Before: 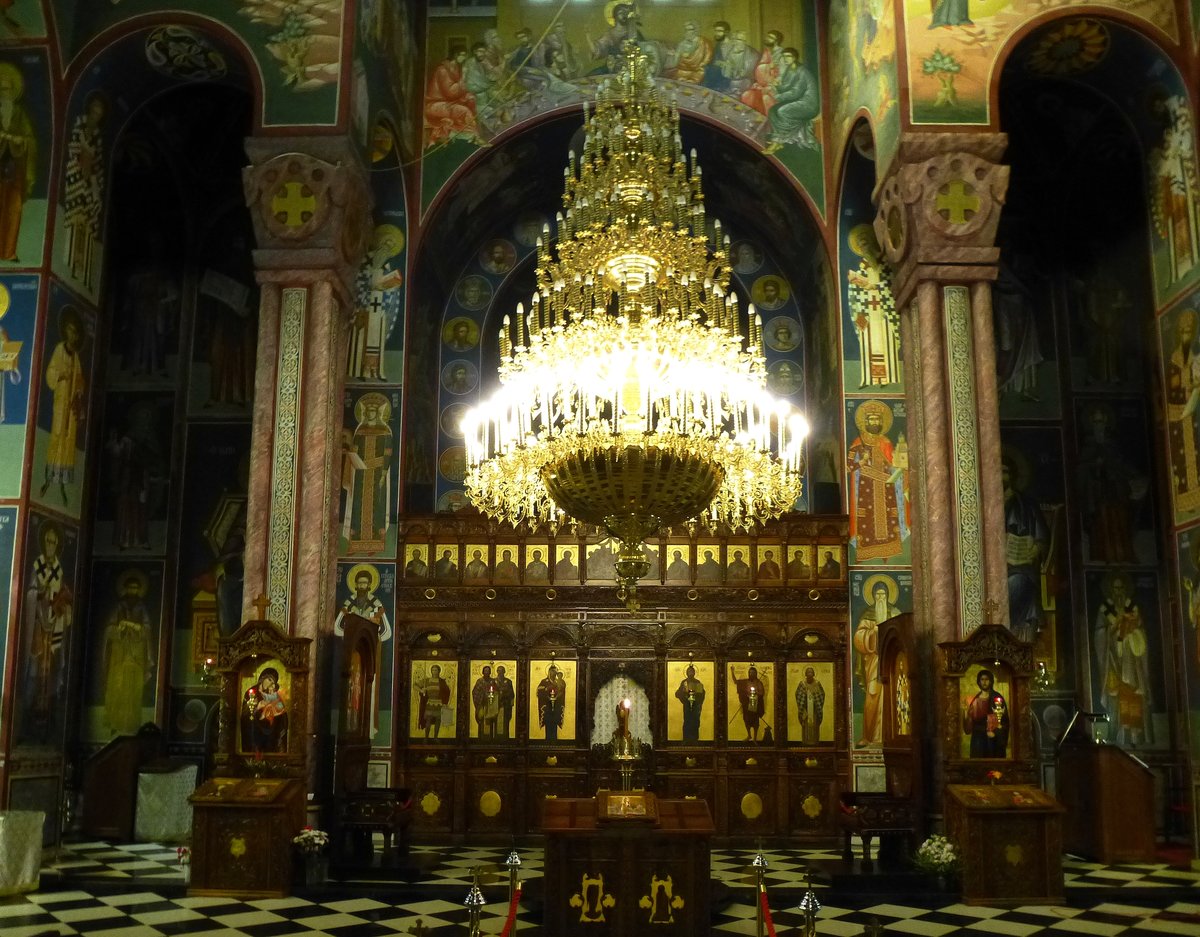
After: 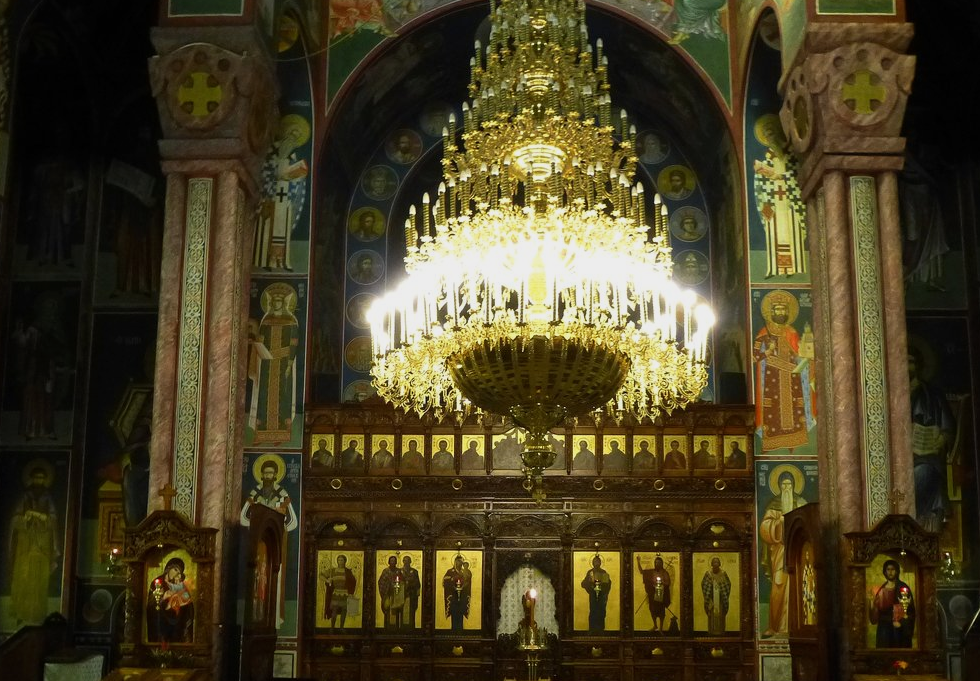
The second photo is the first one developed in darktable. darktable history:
exposure: exposure -0.239 EV, compensate exposure bias true, compensate highlight preservation false
crop: left 7.872%, top 11.826%, right 10.385%, bottom 15.48%
